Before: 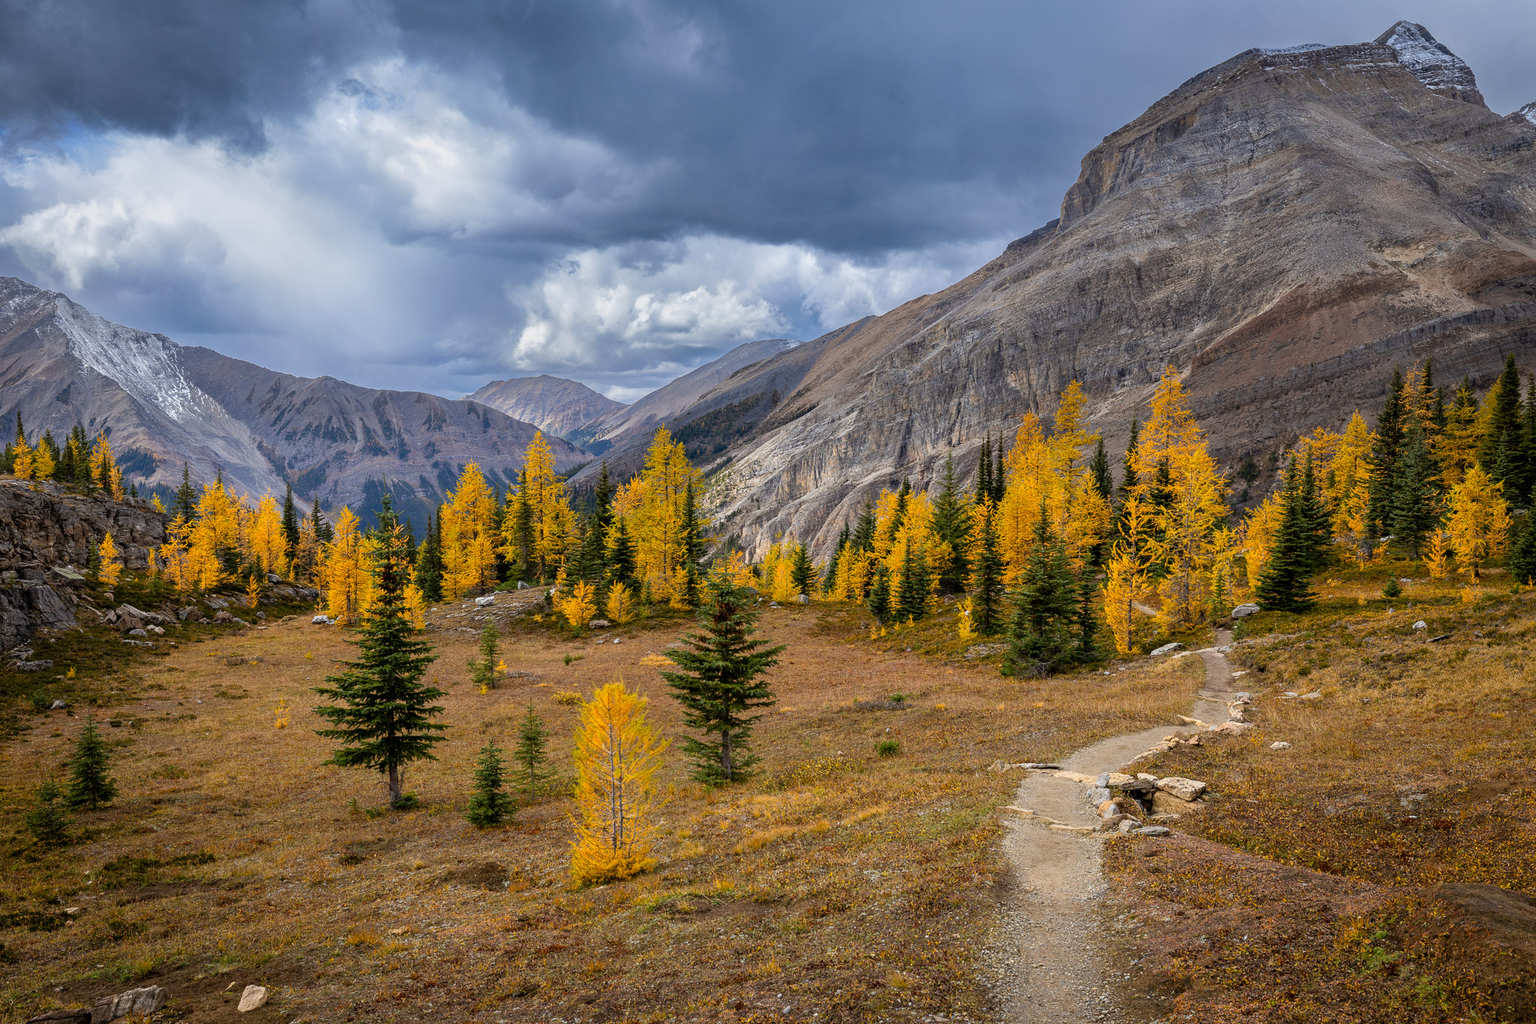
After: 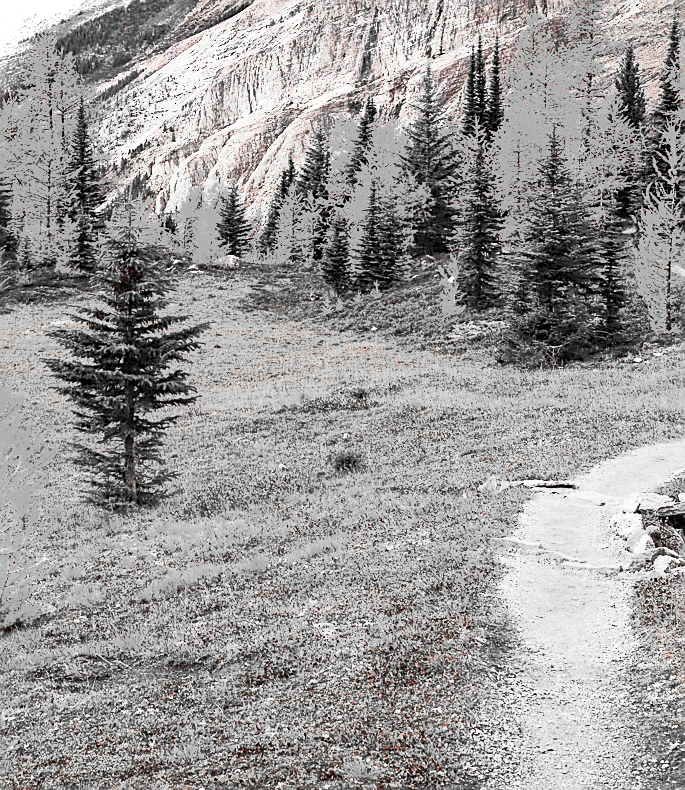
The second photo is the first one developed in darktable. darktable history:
velvia: on, module defaults
base curve: curves: ch0 [(0, 0) (0.088, 0.125) (0.176, 0.251) (0.354, 0.501) (0.613, 0.749) (1, 0.877)], preserve colors none
color zones: curves: ch0 [(0, 0.352) (0.143, 0.407) (0.286, 0.386) (0.429, 0.431) (0.571, 0.829) (0.714, 0.853) (0.857, 0.833) (1, 0.352)]; ch1 [(0, 0.604) (0.072, 0.726) (0.096, 0.608) (0.205, 0.007) (0.571, -0.006) (0.839, -0.013) (0.857, -0.012) (1, 0.604)], mix 24.04%
sharpen: on, module defaults
crop: left 40.93%, top 39.435%, right 25.6%, bottom 2.663%
exposure: exposure -0.027 EV, compensate exposure bias true, compensate highlight preservation false
contrast brightness saturation: contrast 0.44, brightness 0.565, saturation -0.182
tone equalizer: -8 EV -0.71 EV, -7 EV -0.721 EV, -6 EV -0.581 EV, -5 EV -0.369 EV, -3 EV 0.389 EV, -2 EV 0.6 EV, -1 EV 0.675 EV, +0 EV 0.775 EV, edges refinement/feathering 500, mask exposure compensation -1.57 EV, preserve details no
